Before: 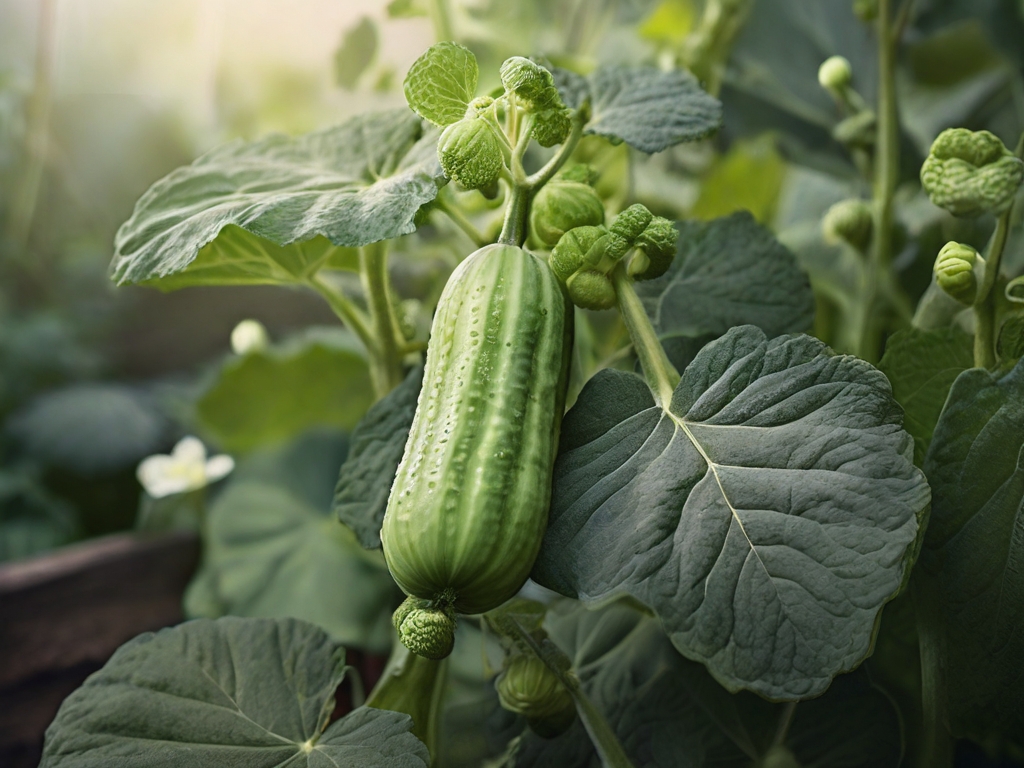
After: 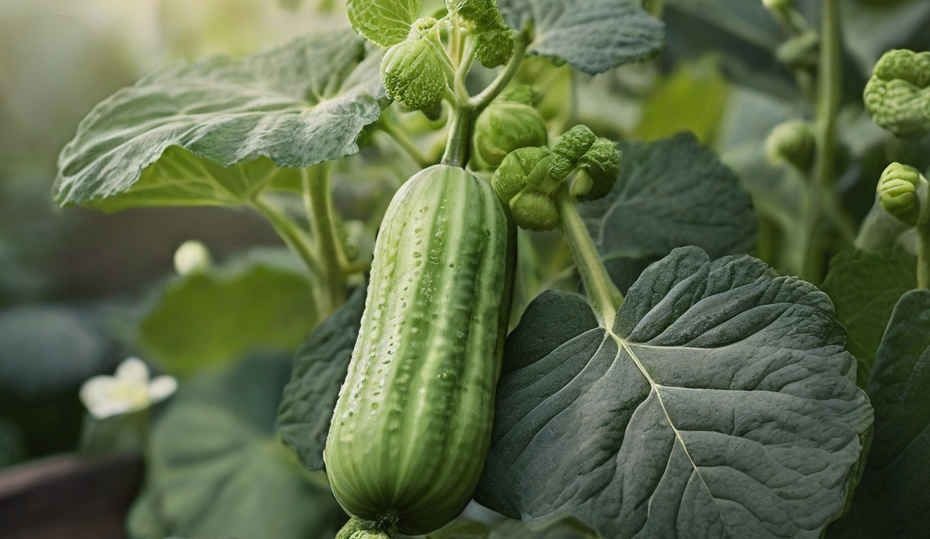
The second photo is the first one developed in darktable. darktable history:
crop: left 5.596%, top 10.314%, right 3.534%, bottom 19.395%
exposure: exposure -0.157 EV, compensate highlight preservation false
